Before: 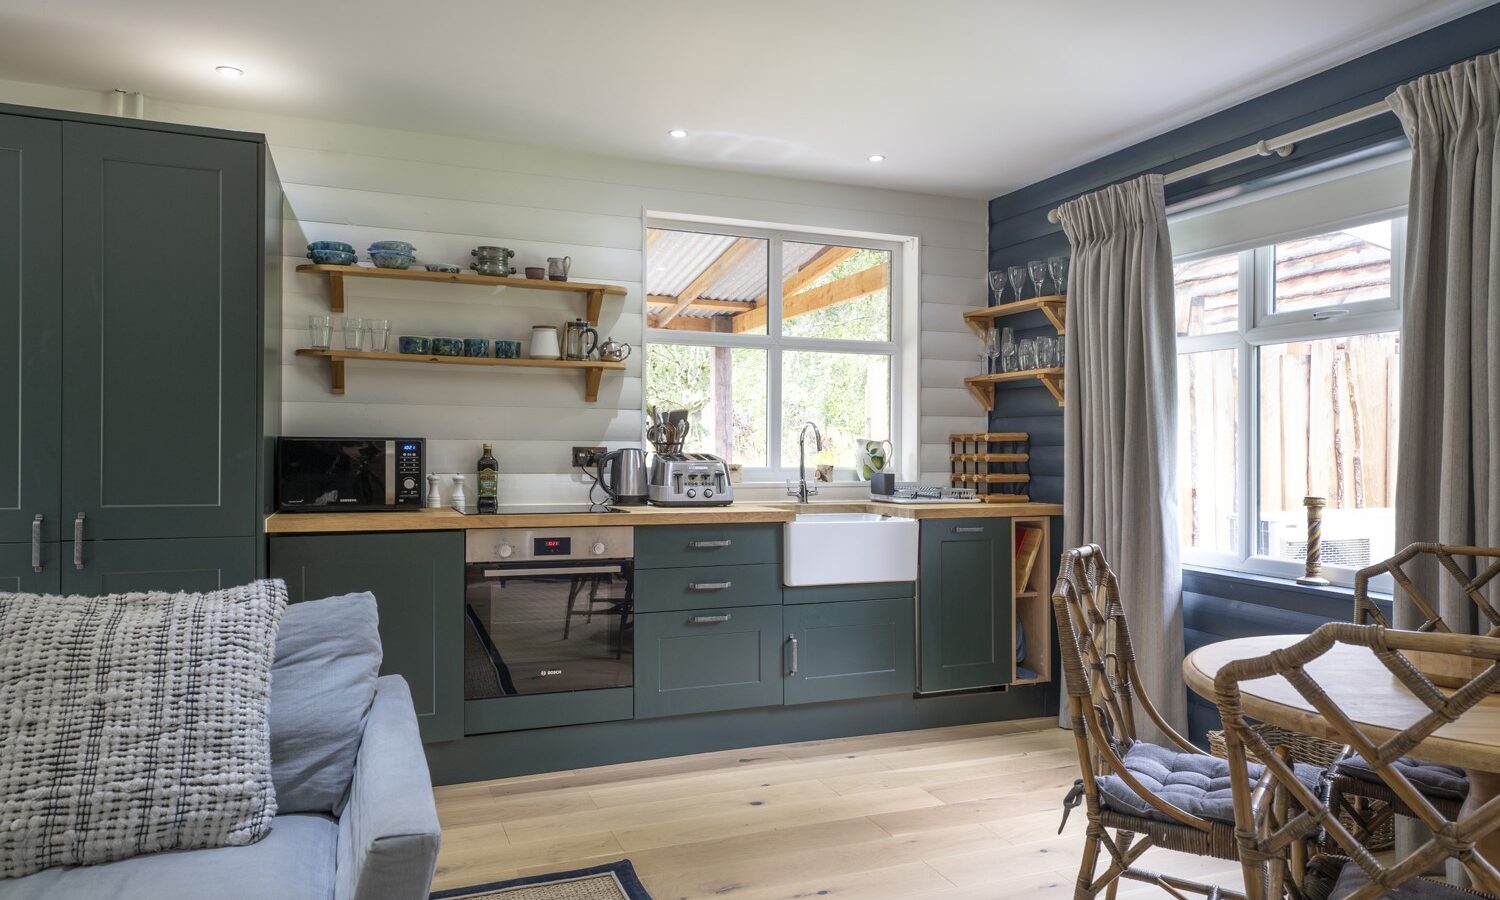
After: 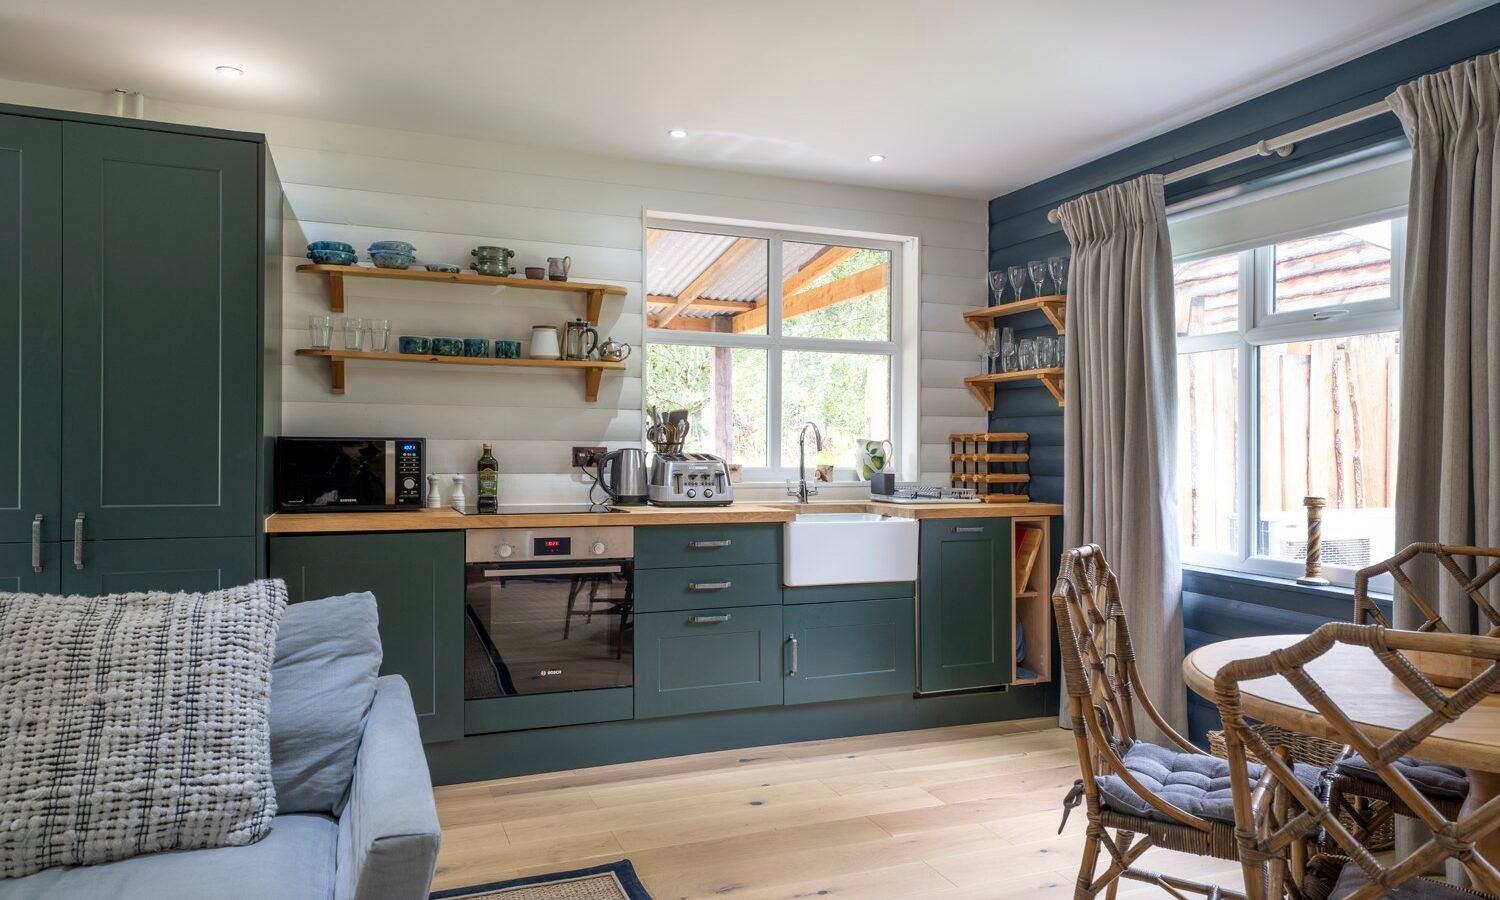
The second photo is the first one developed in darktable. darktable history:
exposure: black level correction 0.001, compensate highlight preservation false
color correction: highlights b* 0.068
